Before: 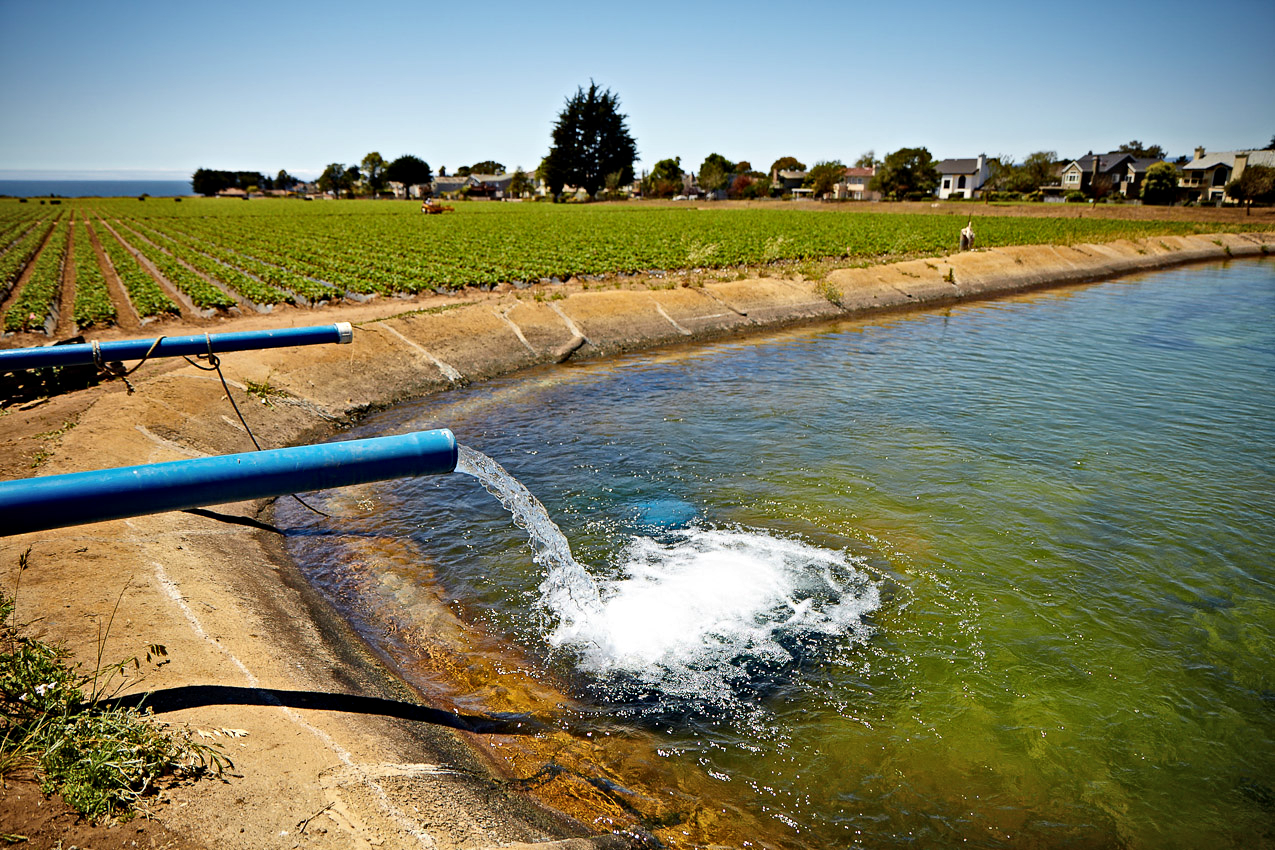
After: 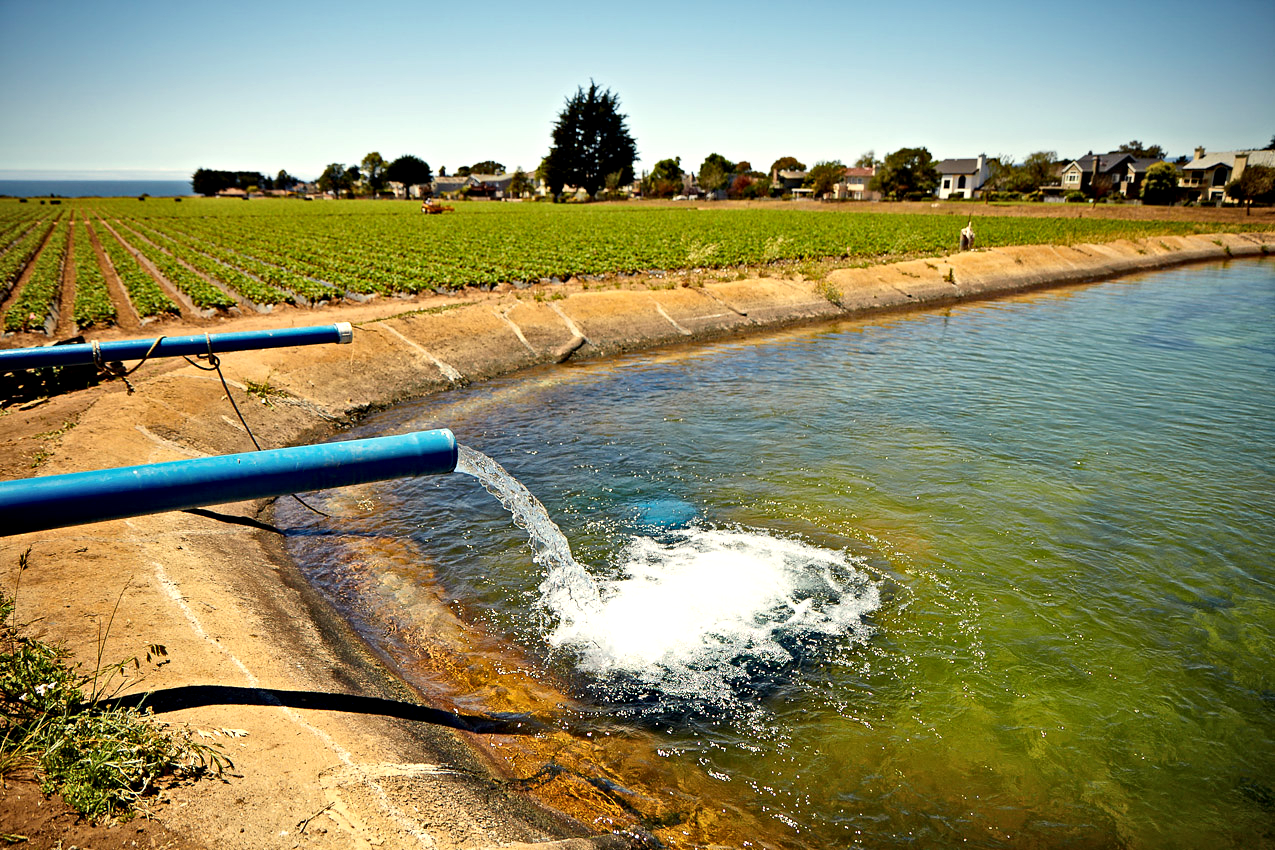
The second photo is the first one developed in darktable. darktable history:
exposure: black level correction 0.001, exposure 0.3 EV, compensate highlight preservation false
white balance: red 1.029, blue 0.92
